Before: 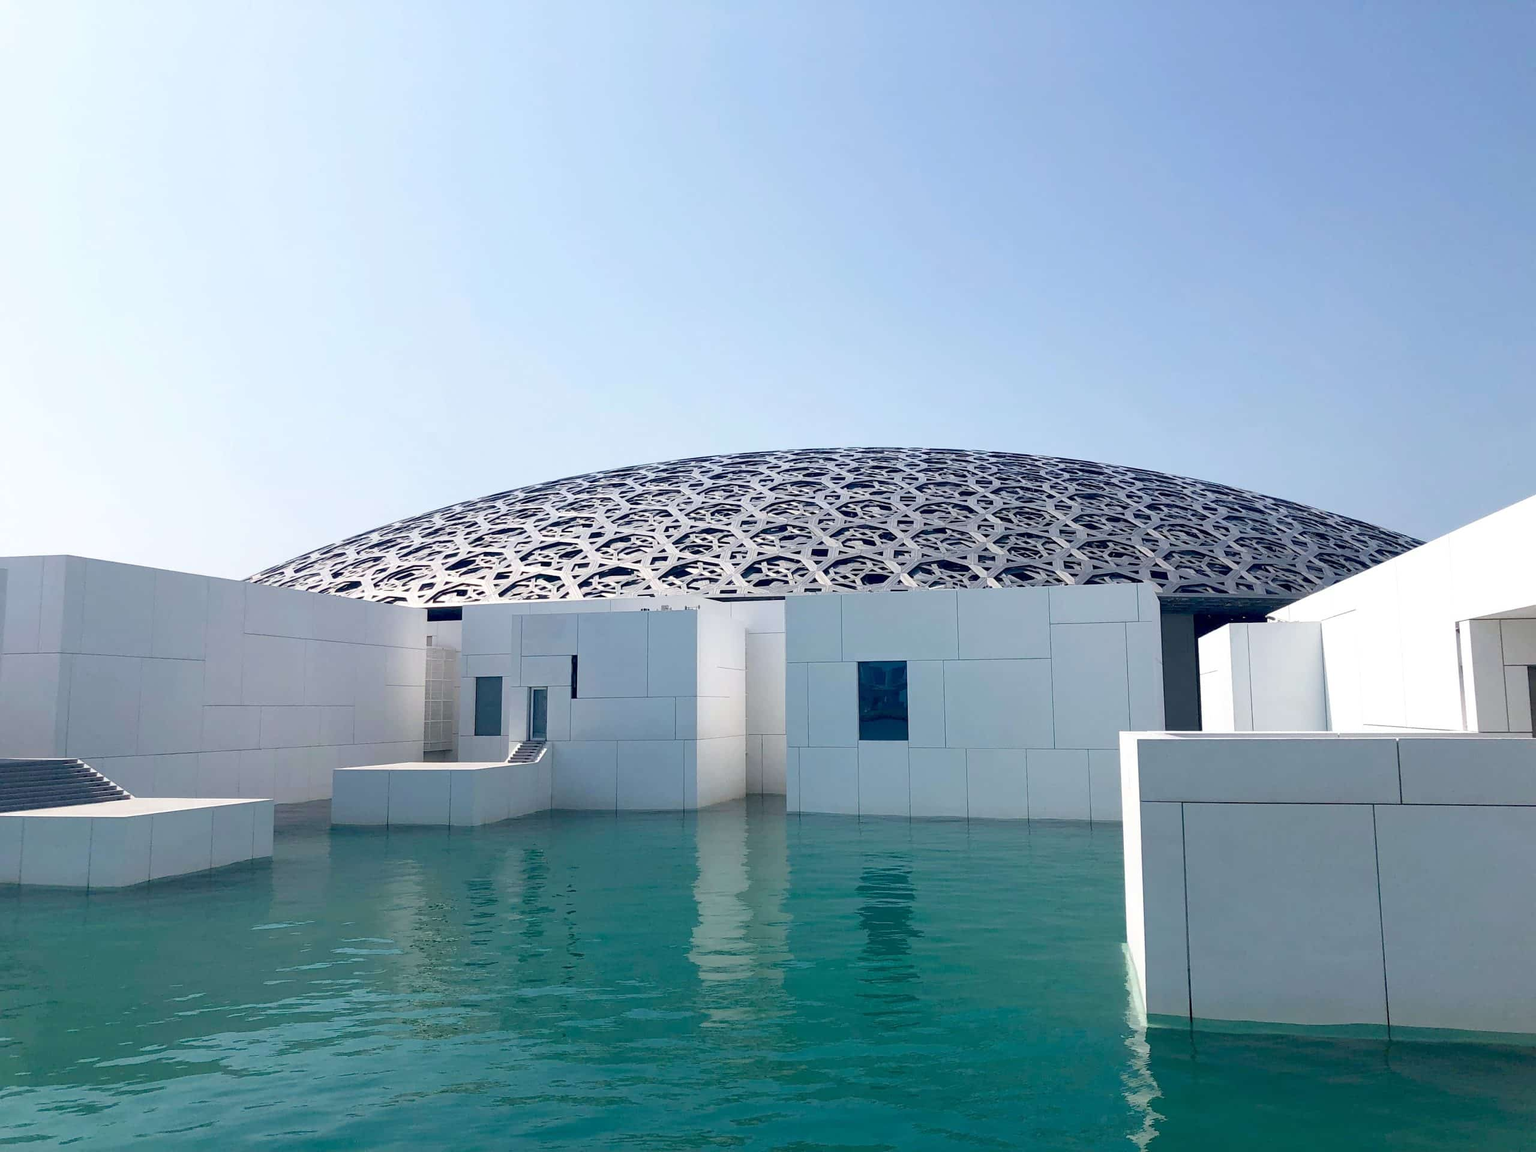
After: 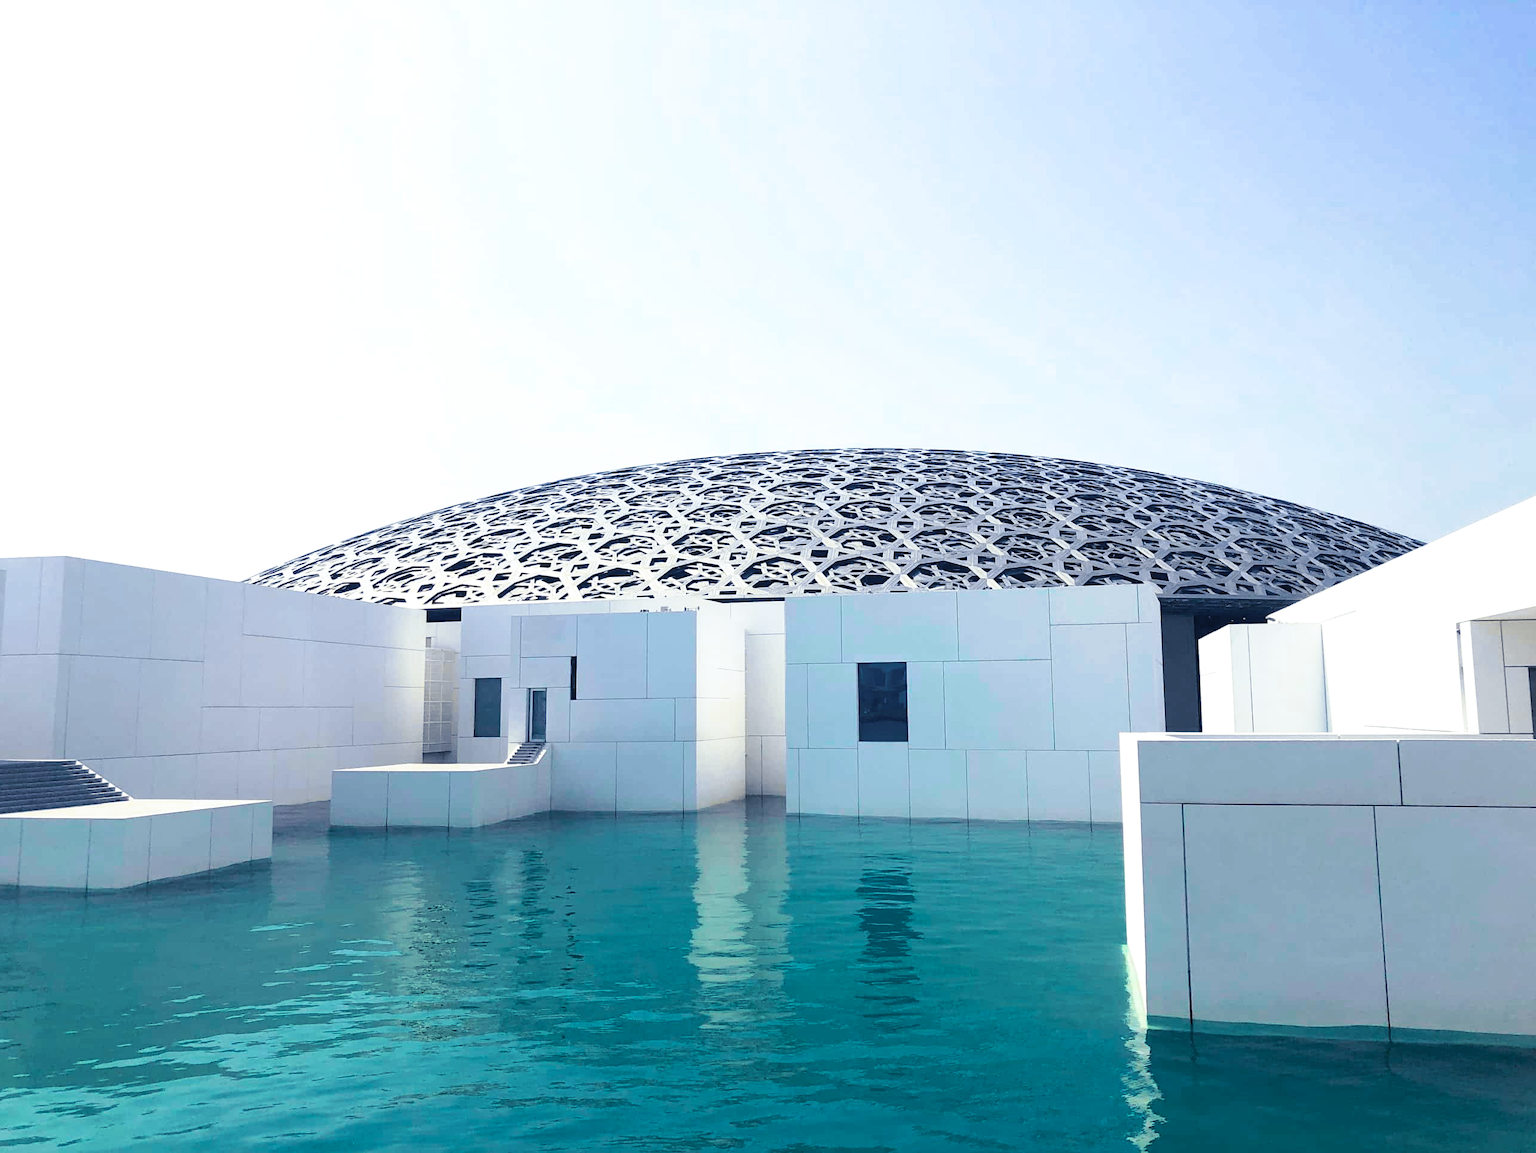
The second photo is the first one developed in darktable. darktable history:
crop and rotate: left 0.126%
tone curve: curves: ch0 [(0, 0.039) (0.104, 0.103) (0.273, 0.267) (0.448, 0.487) (0.704, 0.761) (0.886, 0.922) (0.994, 0.971)]; ch1 [(0, 0) (0.335, 0.298) (0.446, 0.413) (0.485, 0.487) (0.515, 0.503) (0.566, 0.563) (0.641, 0.655) (1, 1)]; ch2 [(0, 0) (0.314, 0.301) (0.421, 0.411) (0.502, 0.494) (0.528, 0.54) (0.557, 0.559) (0.612, 0.62) (0.722, 0.686) (1, 1)], color space Lab, independent channels, preserve colors none
exposure: exposure 0.367 EV, compensate highlight preservation false
split-toning: shadows › hue 230.4°
